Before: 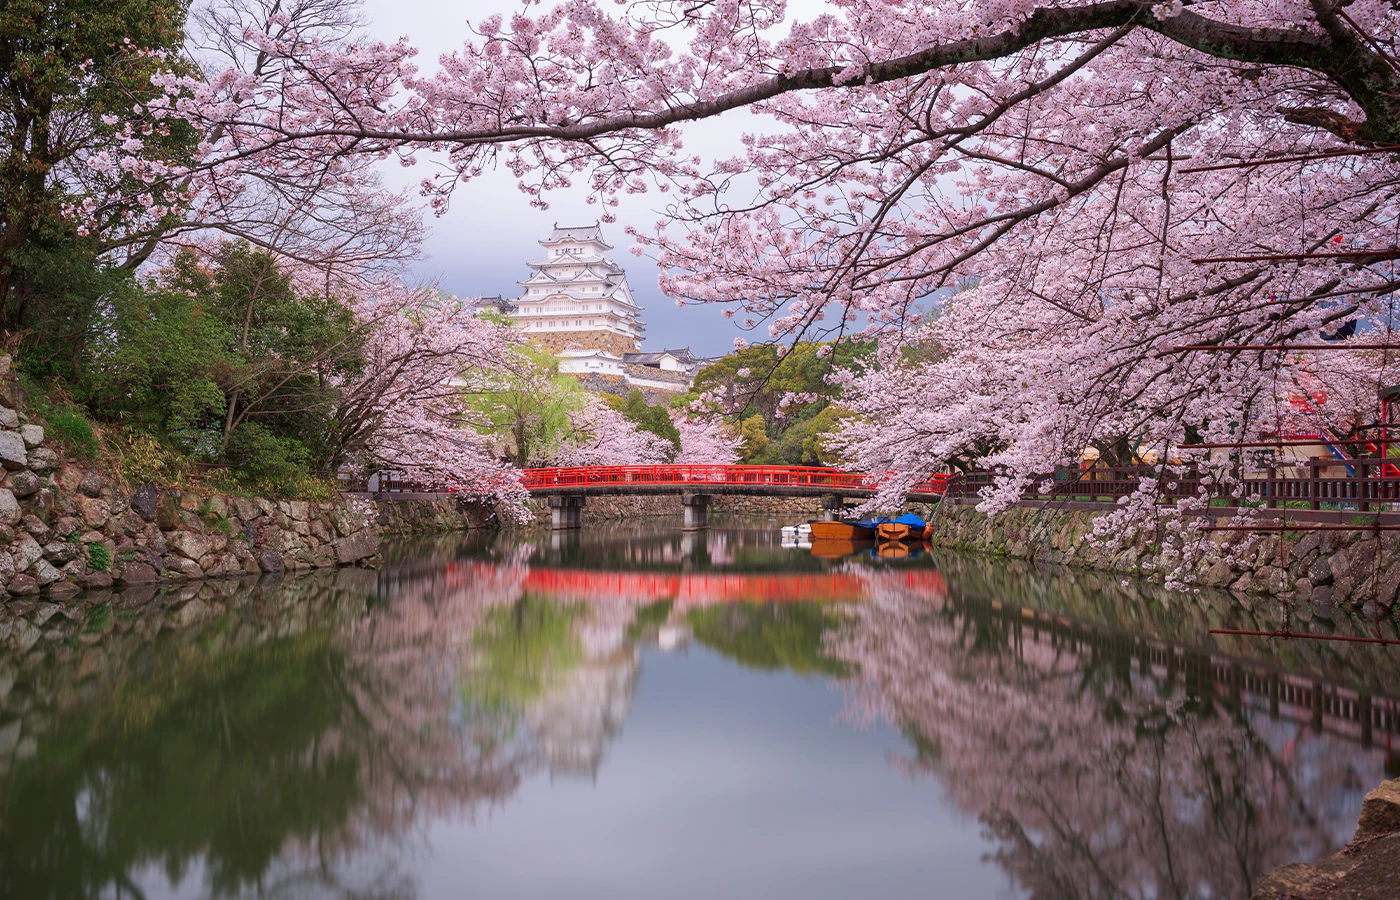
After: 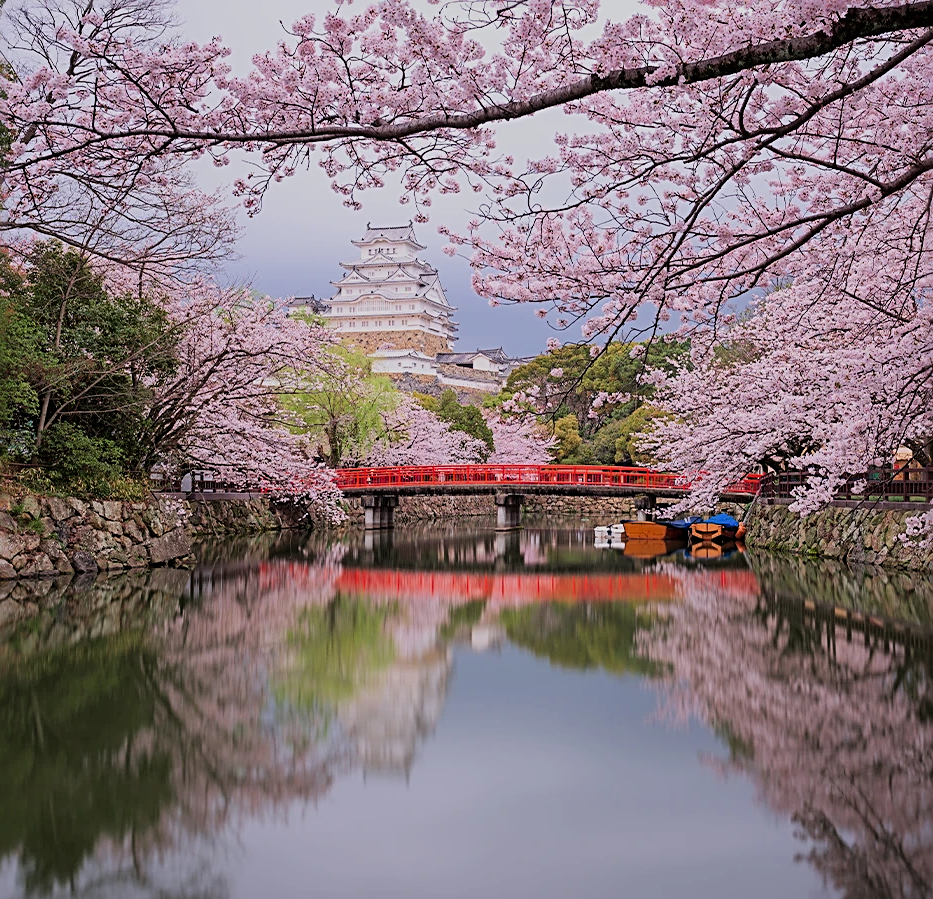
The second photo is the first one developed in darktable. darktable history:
crop and rotate: left 13.424%, right 19.93%
sharpen: radius 2.829, amount 0.705
exposure: black level correction 0.001, compensate highlight preservation false
filmic rgb: black relative exposure -7.65 EV, white relative exposure 4.56 EV, hardness 3.61, color science v6 (2022)
